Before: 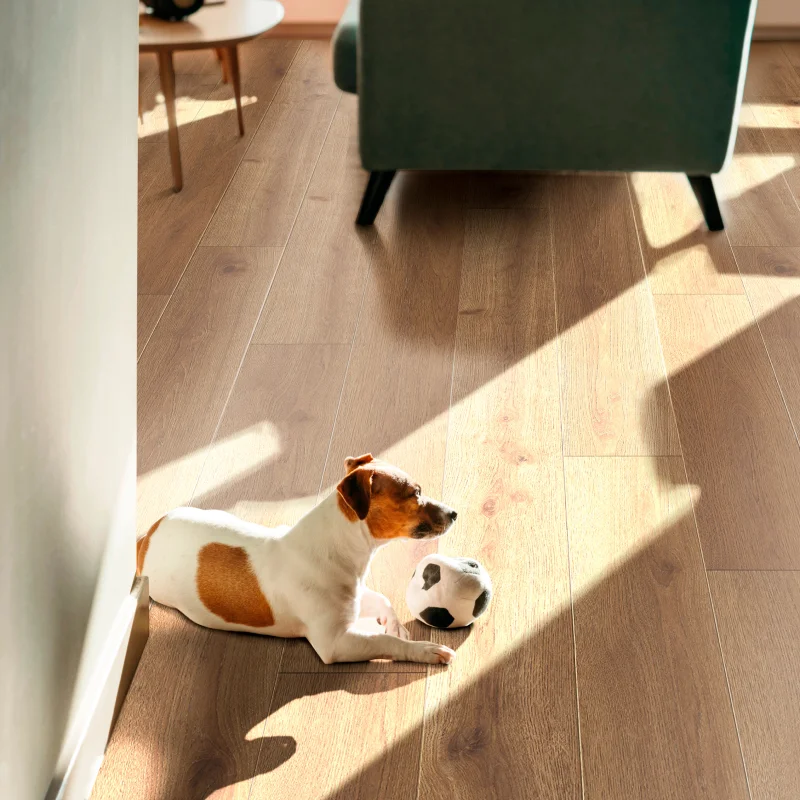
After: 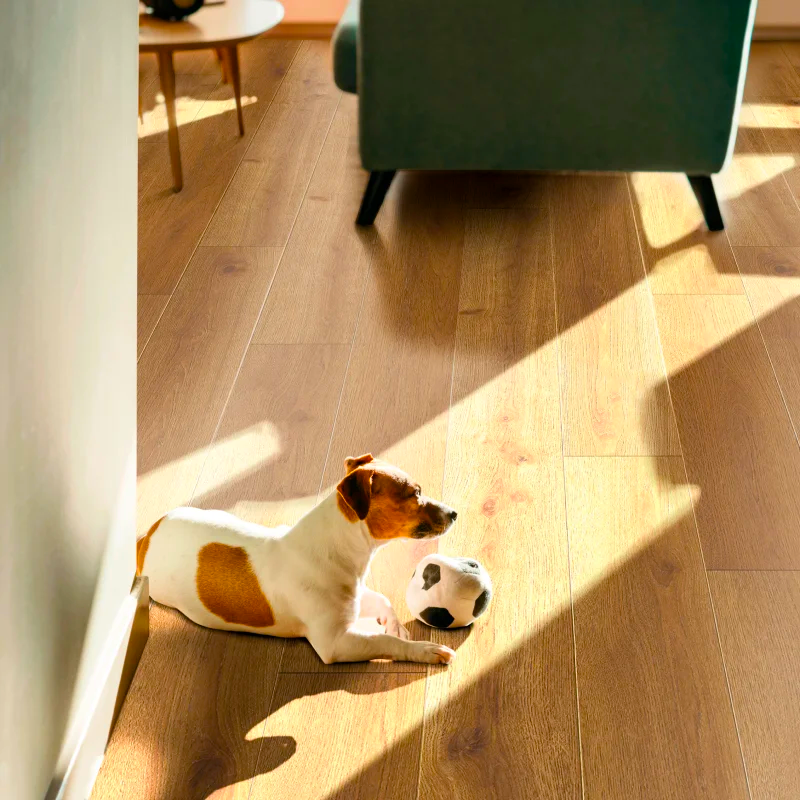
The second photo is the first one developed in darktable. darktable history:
color balance rgb: perceptual saturation grading › global saturation 30%, global vibrance 30%
tone equalizer: on, module defaults
